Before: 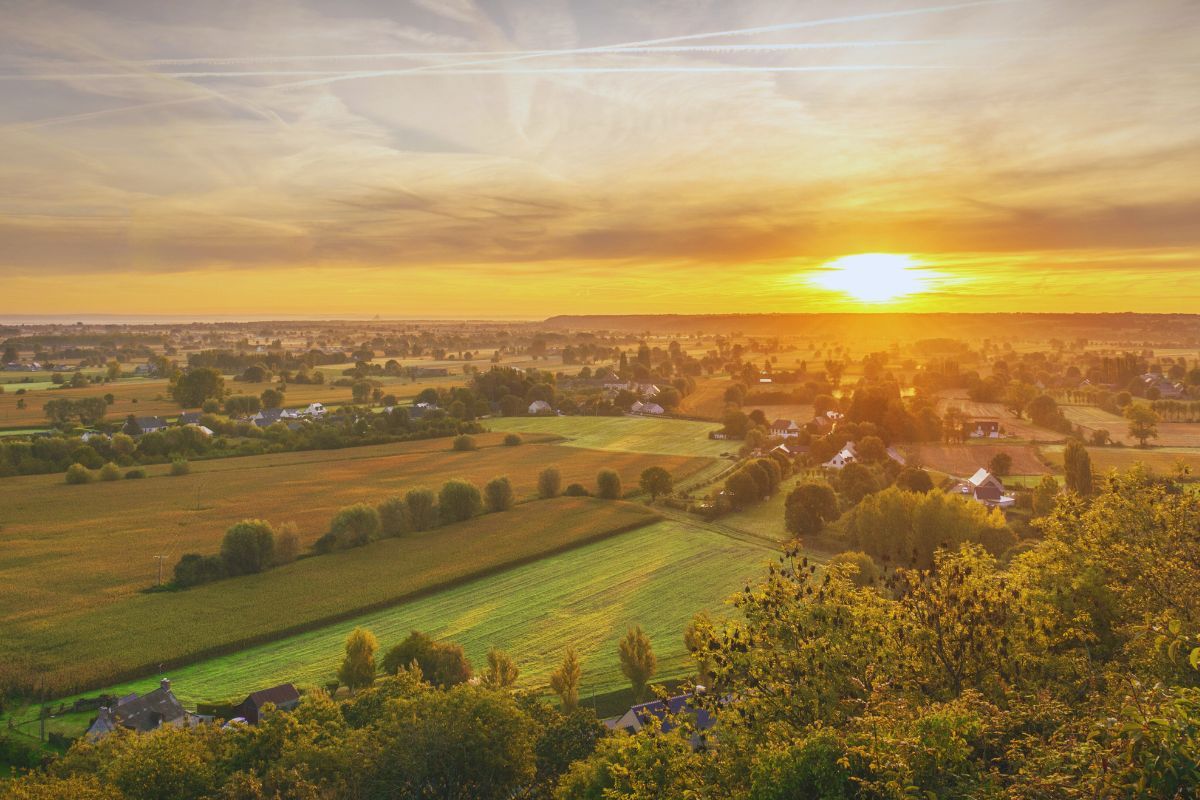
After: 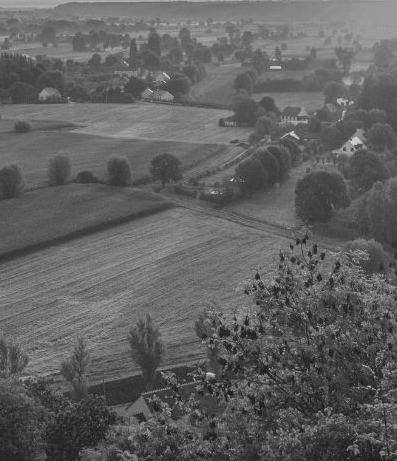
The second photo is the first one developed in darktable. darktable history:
white balance: emerald 1
crop: left 40.878%, top 39.176%, right 25.993%, bottom 3.081%
color calibration: output gray [0.21, 0.42, 0.37, 0], gray › normalize channels true, illuminant same as pipeline (D50), adaptation XYZ, x 0.346, y 0.359, gamut compression 0
